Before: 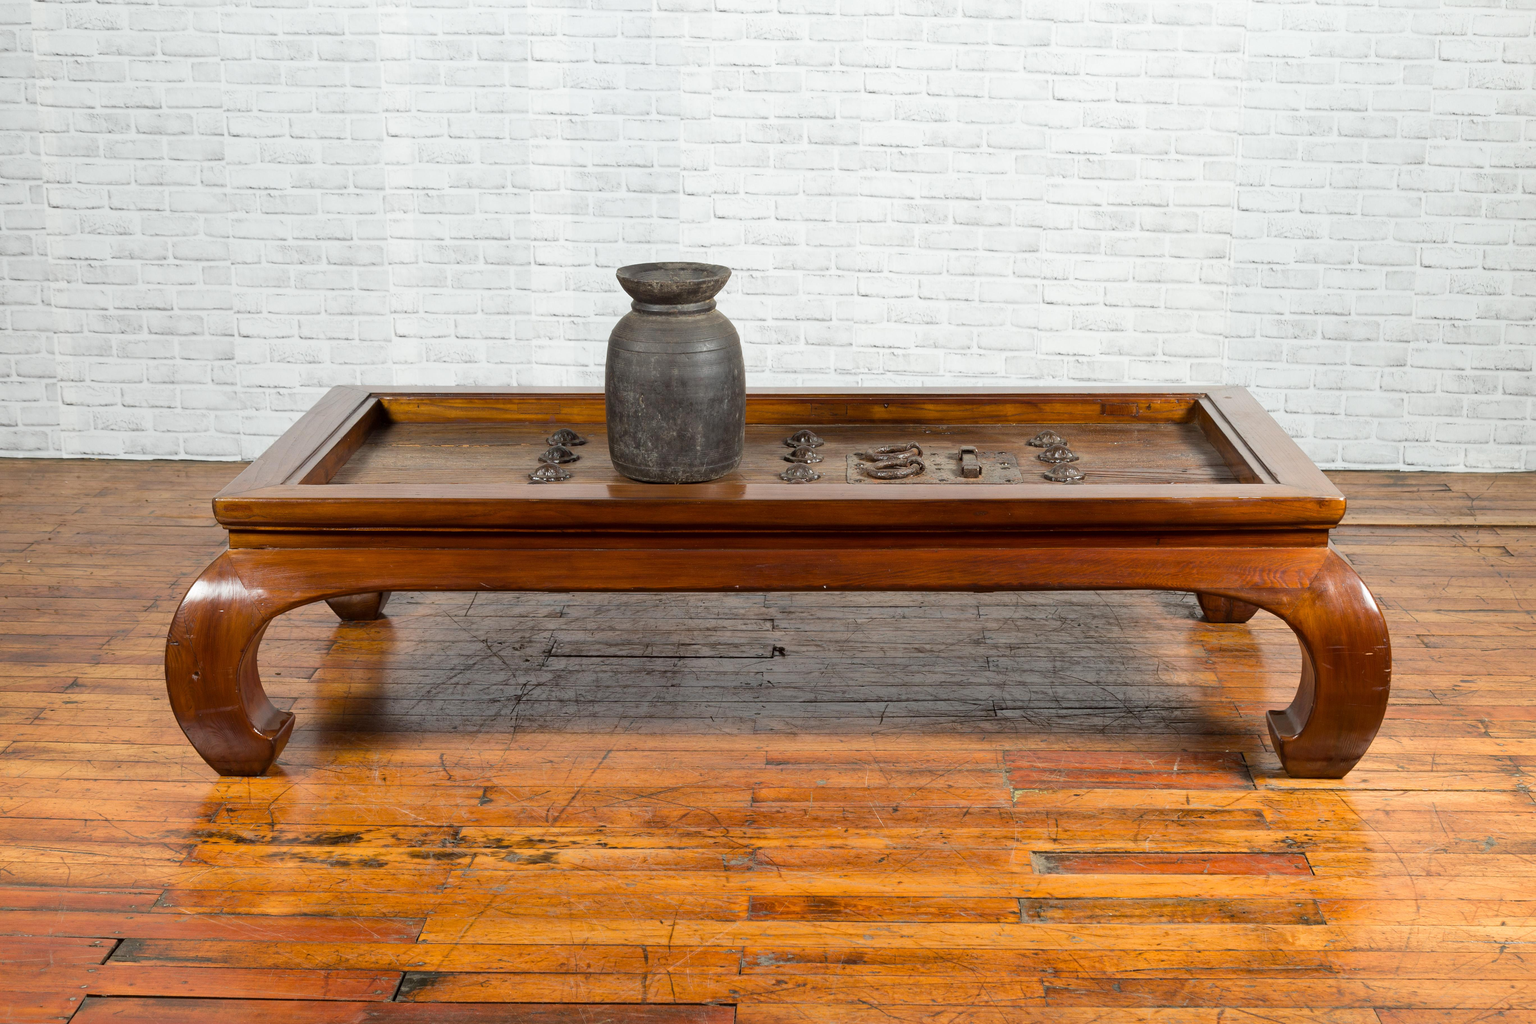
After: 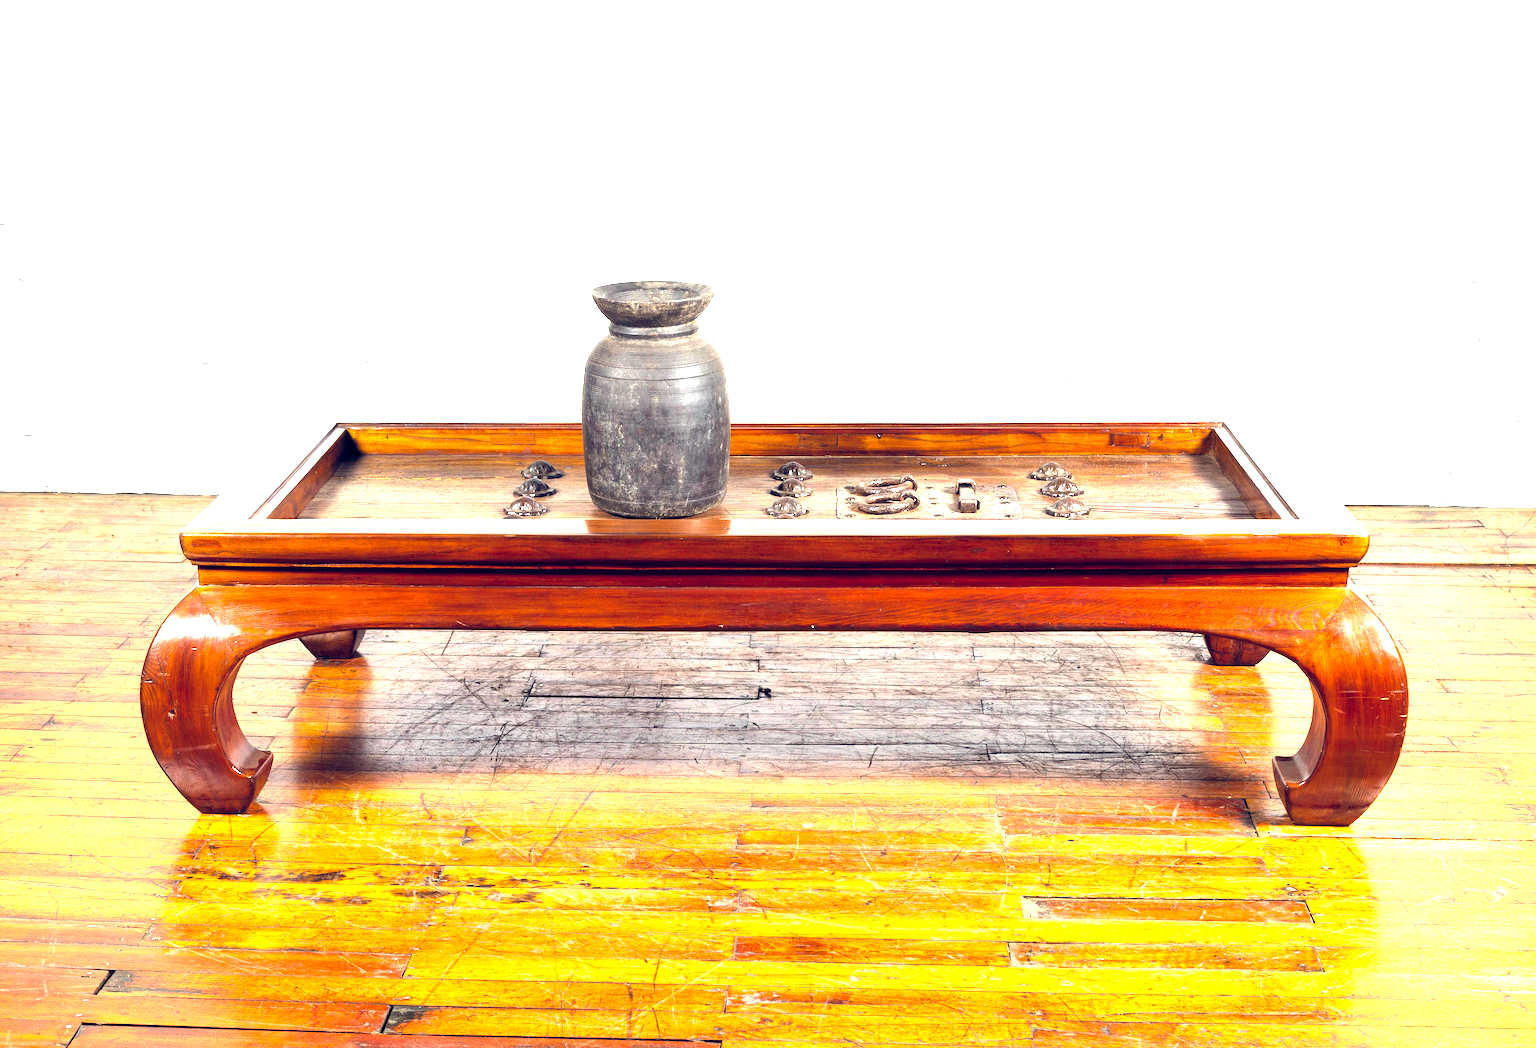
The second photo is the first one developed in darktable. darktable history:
color balance rgb: shadows lift › hue 87.51°, highlights gain › chroma 0.68%, highlights gain › hue 55.1°, global offset › chroma 0.13%, global offset › hue 253.66°, linear chroma grading › global chroma 0.5%, perceptual saturation grading › global saturation 16.38%
local contrast: highlights 100%, shadows 100%, detail 120%, midtone range 0.2
levels: levels [0, 0.281, 0.562]
rotate and perspective: rotation 0.074°, lens shift (vertical) 0.096, lens shift (horizontal) -0.041, crop left 0.043, crop right 0.952, crop top 0.024, crop bottom 0.979
